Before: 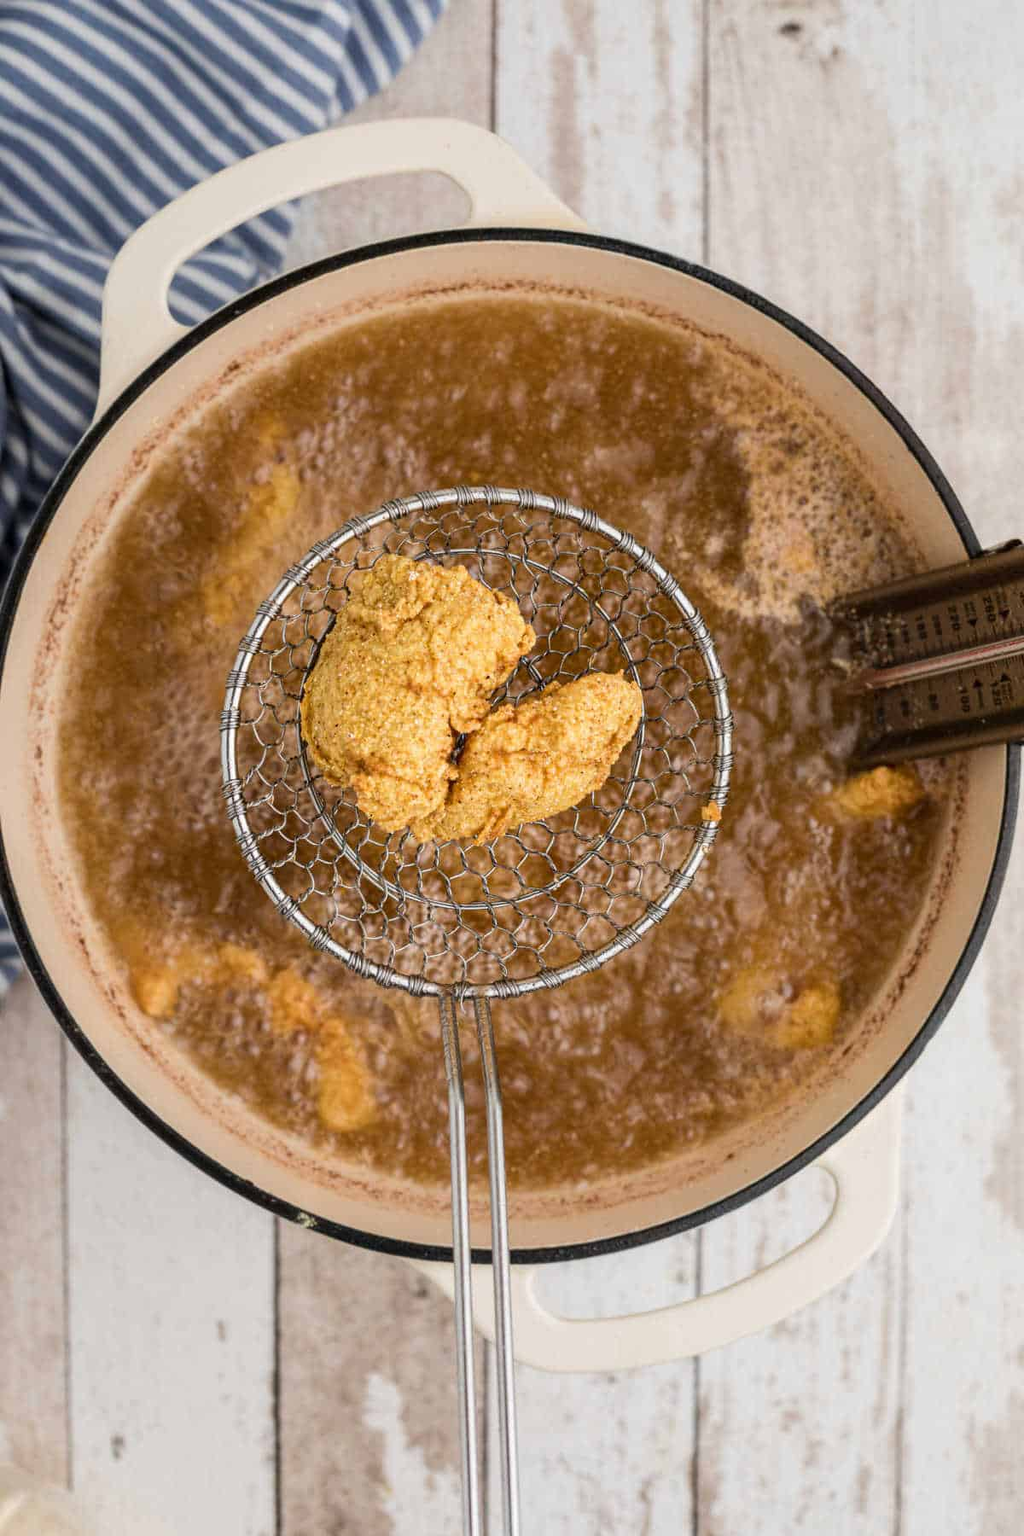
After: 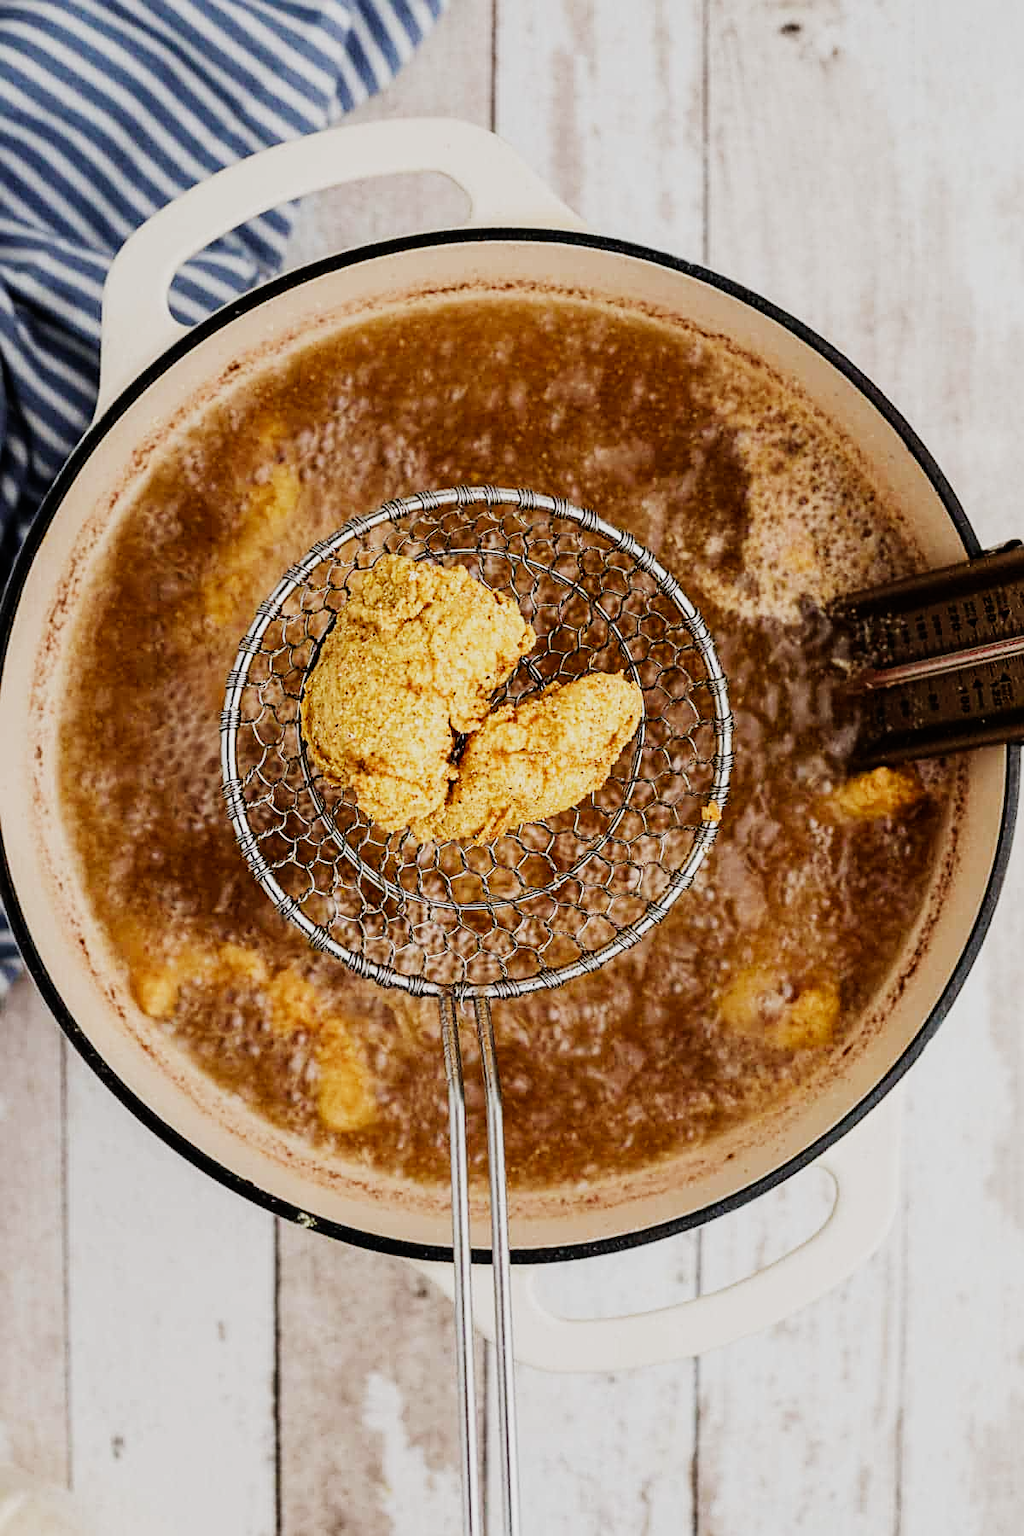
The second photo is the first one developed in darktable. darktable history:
sharpen: on, module defaults
sigmoid: contrast 1.8, skew -0.2, preserve hue 0%, red attenuation 0.1, red rotation 0.035, green attenuation 0.1, green rotation -0.017, blue attenuation 0.15, blue rotation -0.052, base primaries Rec2020
